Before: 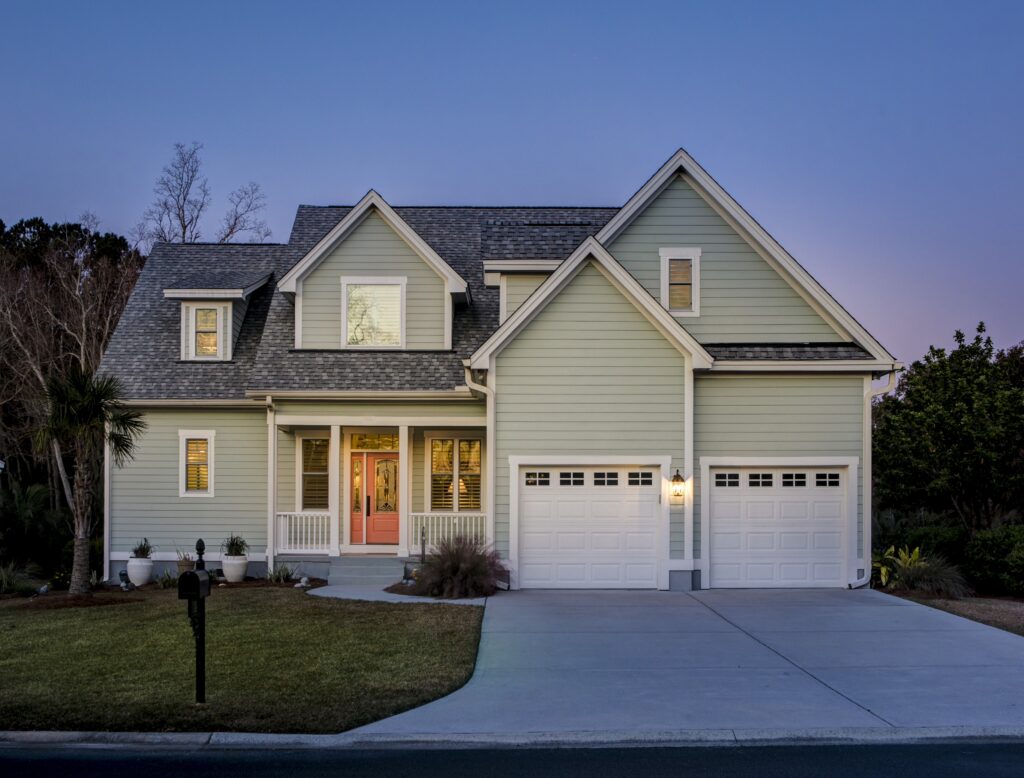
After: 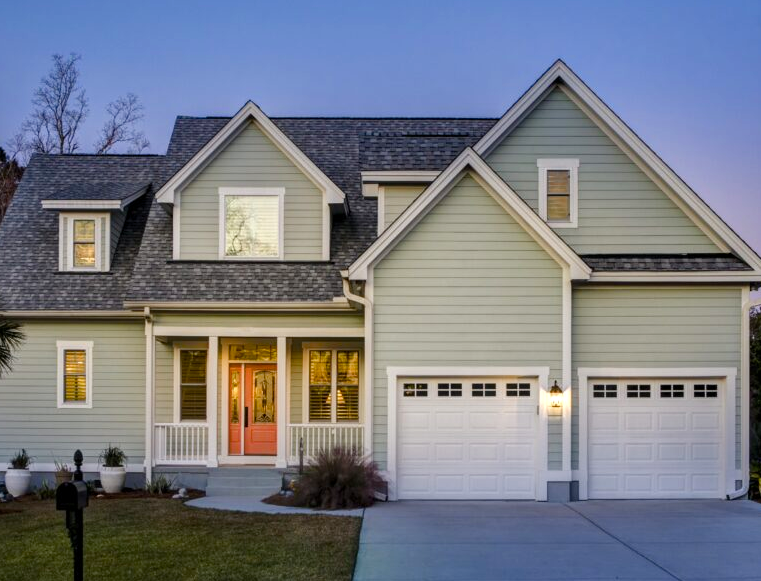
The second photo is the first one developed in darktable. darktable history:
crop and rotate: left 12.01%, top 11.446%, right 13.637%, bottom 13.774%
color balance rgb: linear chroma grading › global chroma 9.865%, perceptual saturation grading › global saturation 20%, perceptual saturation grading › highlights -25.726%, perceptual saturation grading › shadows 25.523%, perceptual brilliance grading › highlights 8.363%, perceptual brilliance grading › mid-tones 4.395%, perceptual brilliance grading › shadows 1.312%, global vibrance -23.598%
